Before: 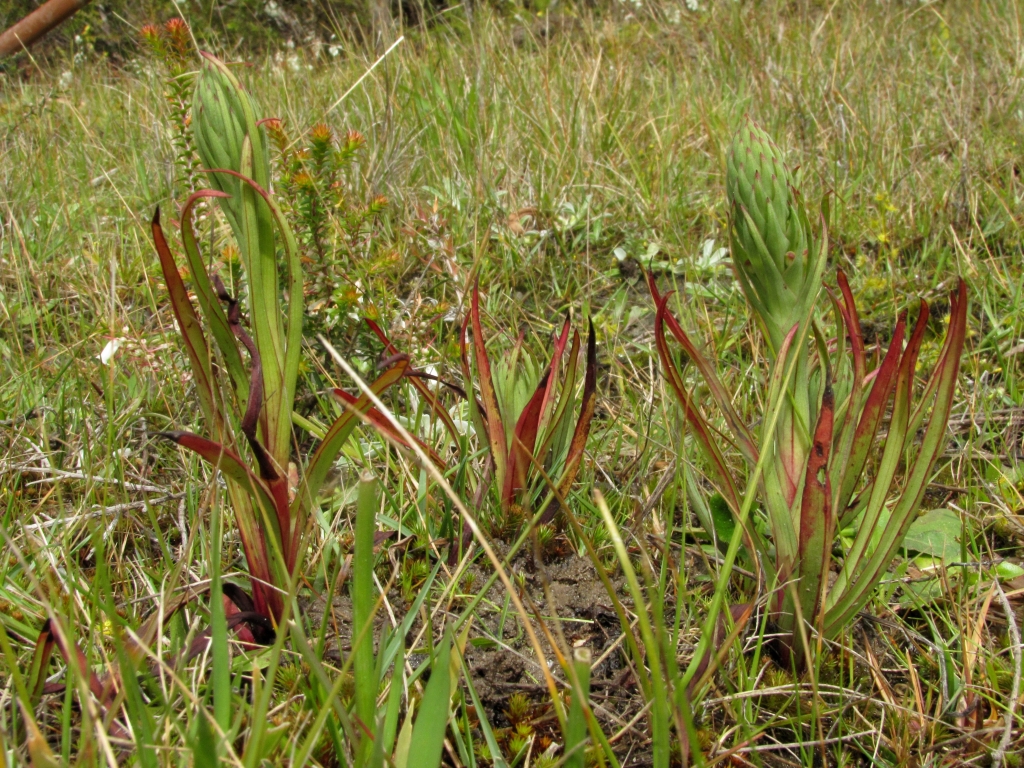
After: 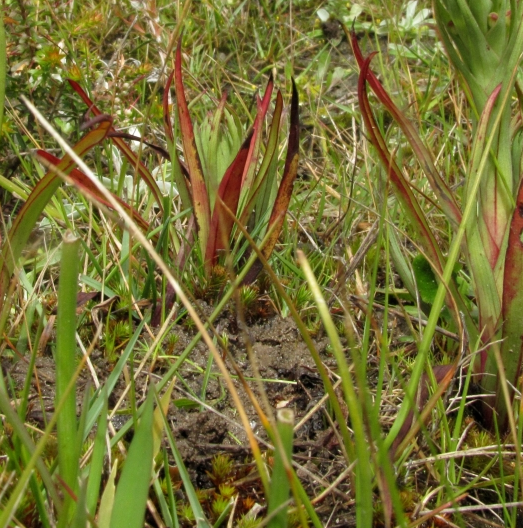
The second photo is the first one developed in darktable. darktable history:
crop and rotate: left 29.034%, top 31.239%, right 19.841%
